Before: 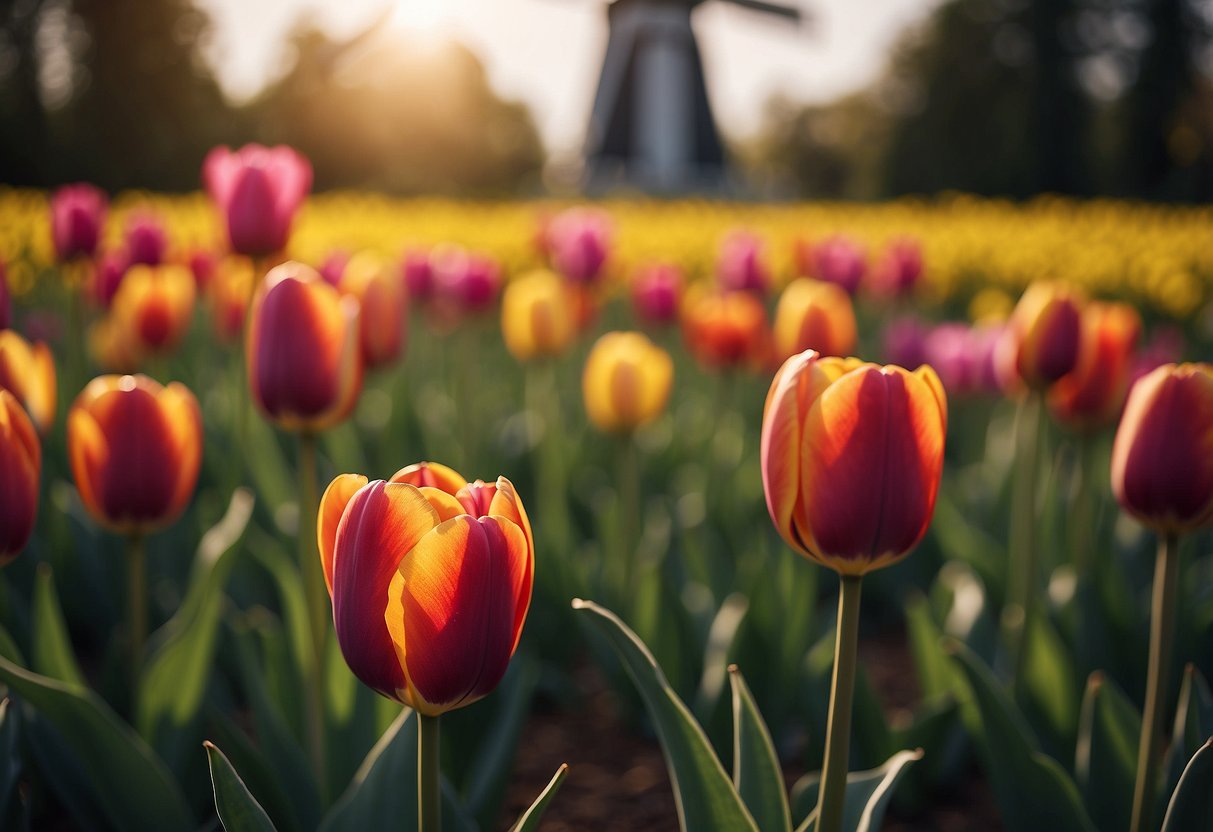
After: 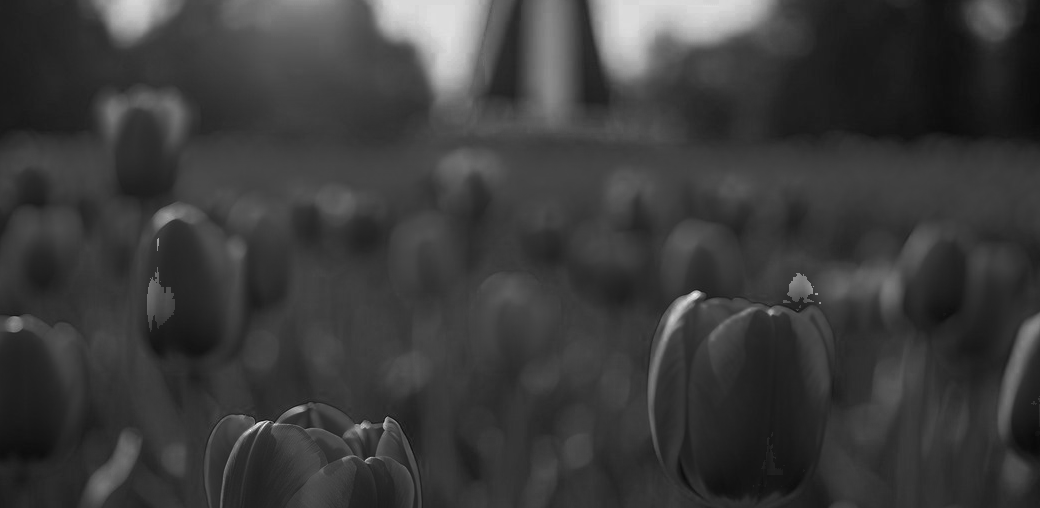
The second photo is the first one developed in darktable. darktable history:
crop and rotate: left 9.373%, top 7.156%, right 4.827%, bottom 31.743%
color zones: curves: ch0 [(0.287, 0.048) (0.493, 0.484) (0.737, 0.816)]; ch1 [(0, 0) (0.143, 0) (0.286, 0) (0.429, 0) (0.571, 0) (0.714, 0) (0.857, 0)]
